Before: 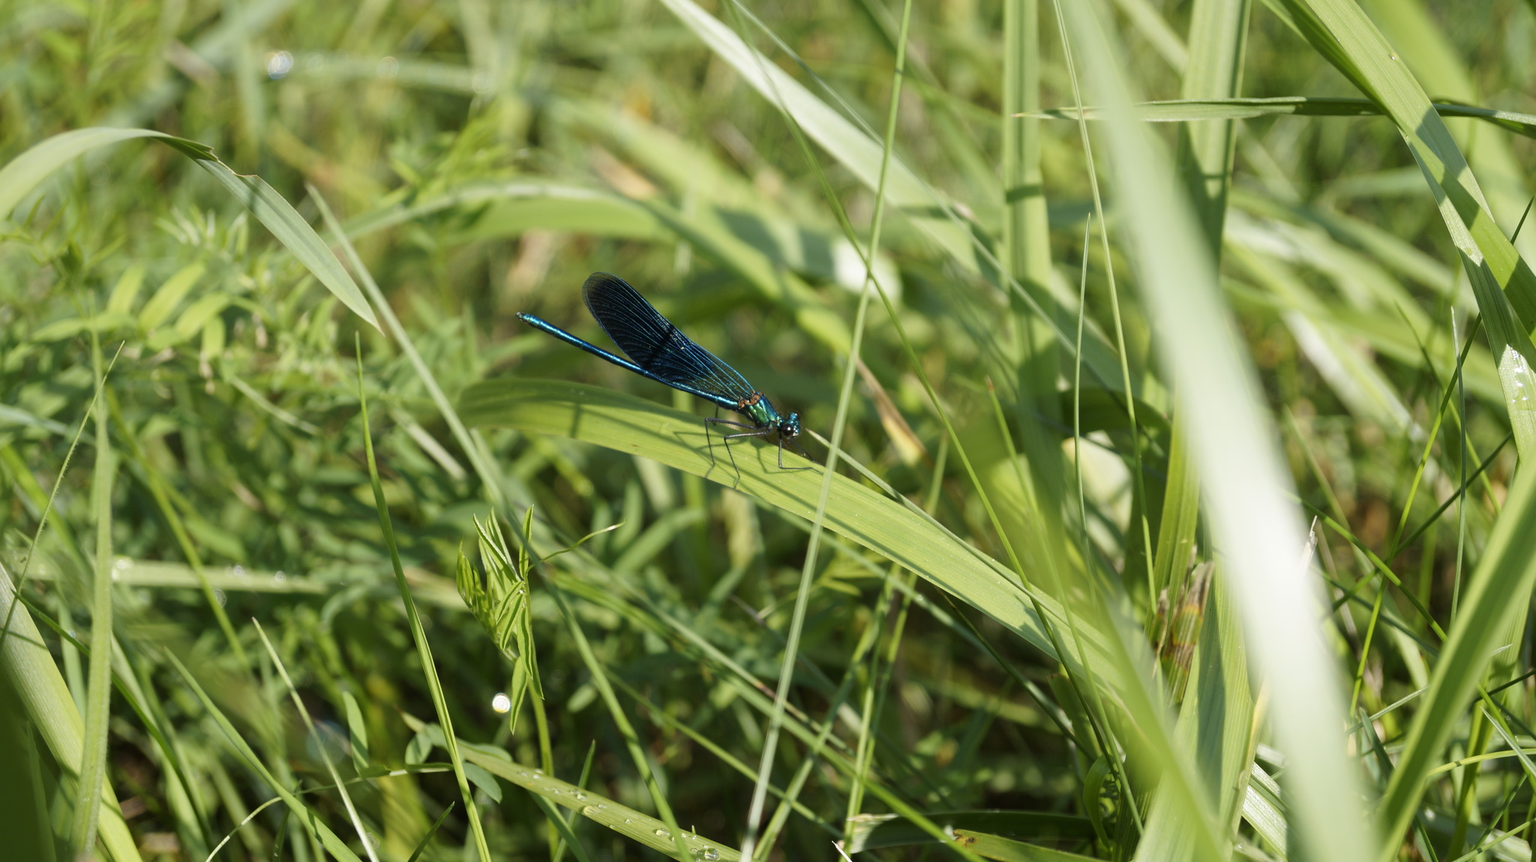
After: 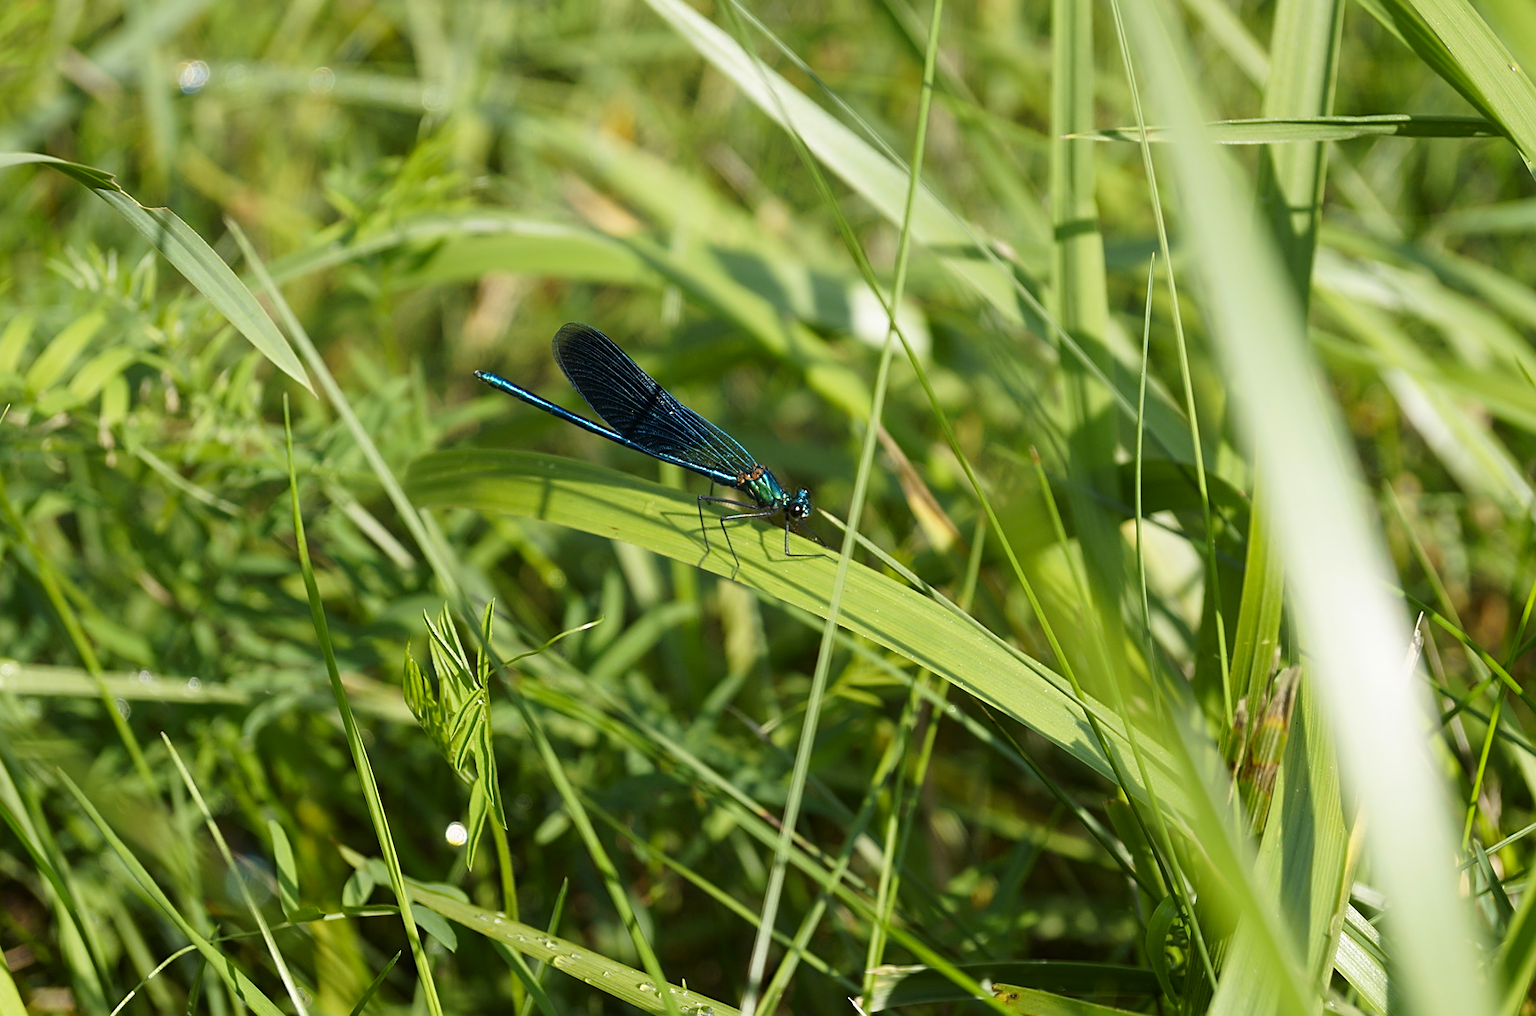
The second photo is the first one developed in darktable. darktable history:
sharpen: on, module defaults
crop: left 7.598%, right 7.873%
contrast brightness saturation: contrast 0.08, saturation 0.2
